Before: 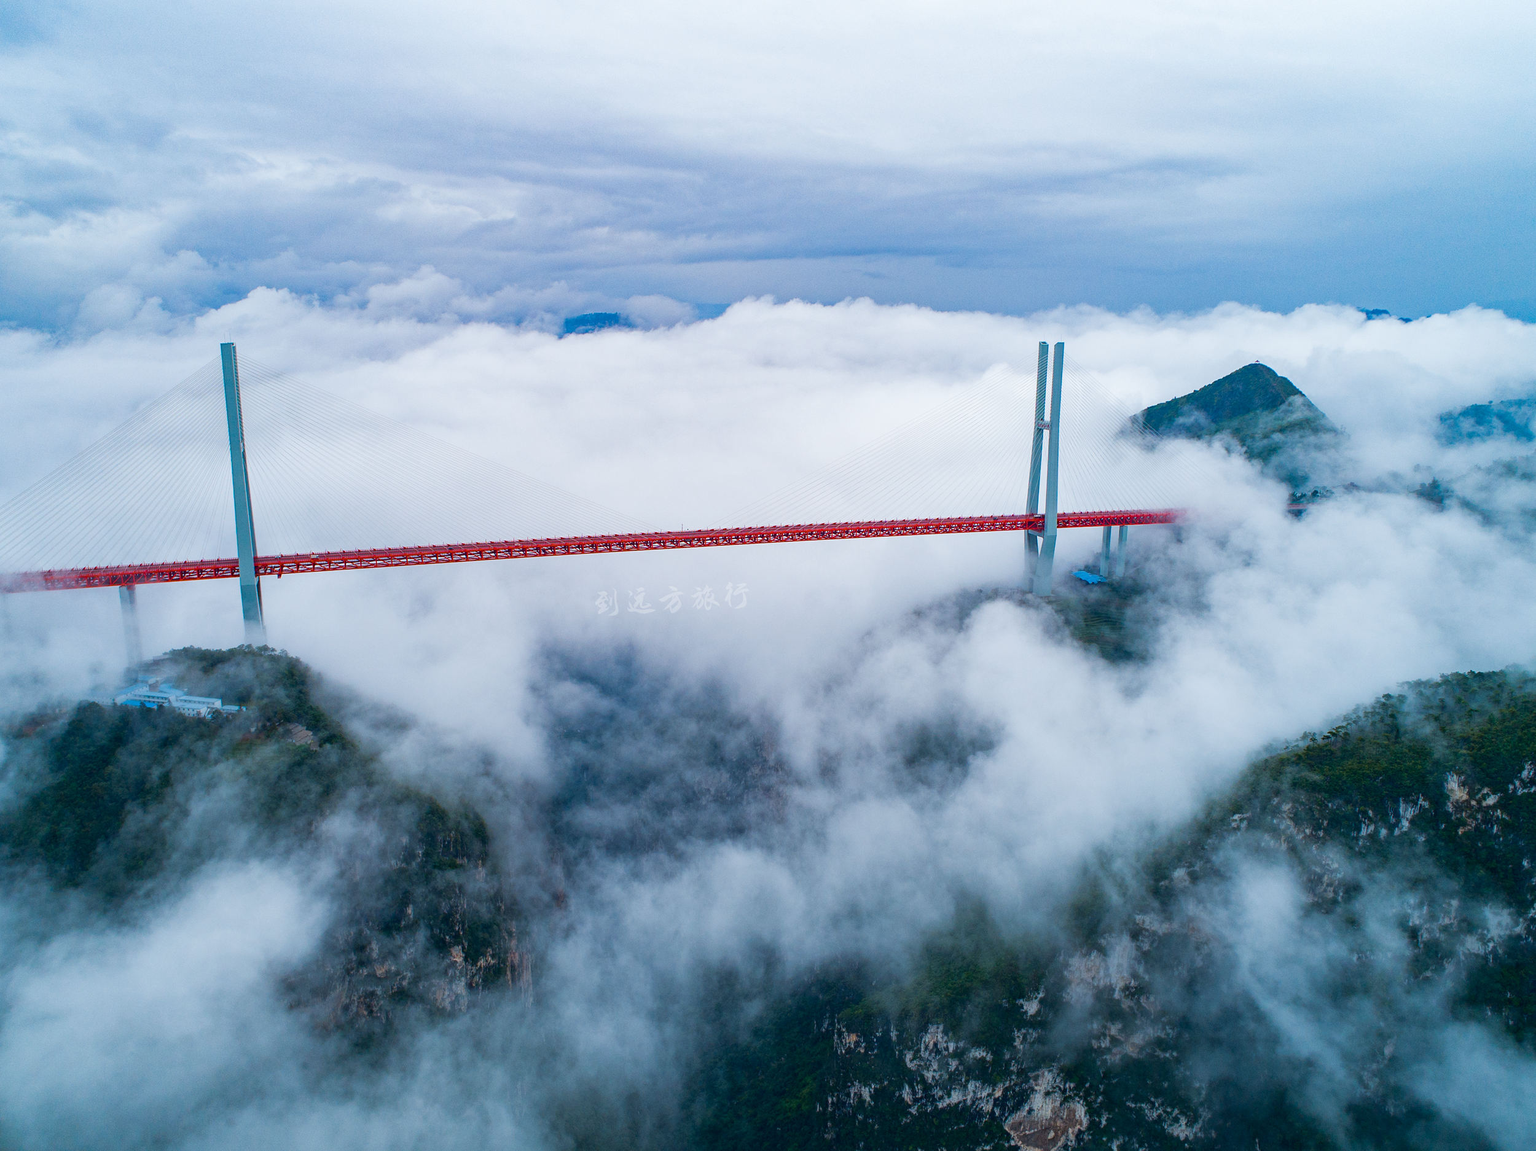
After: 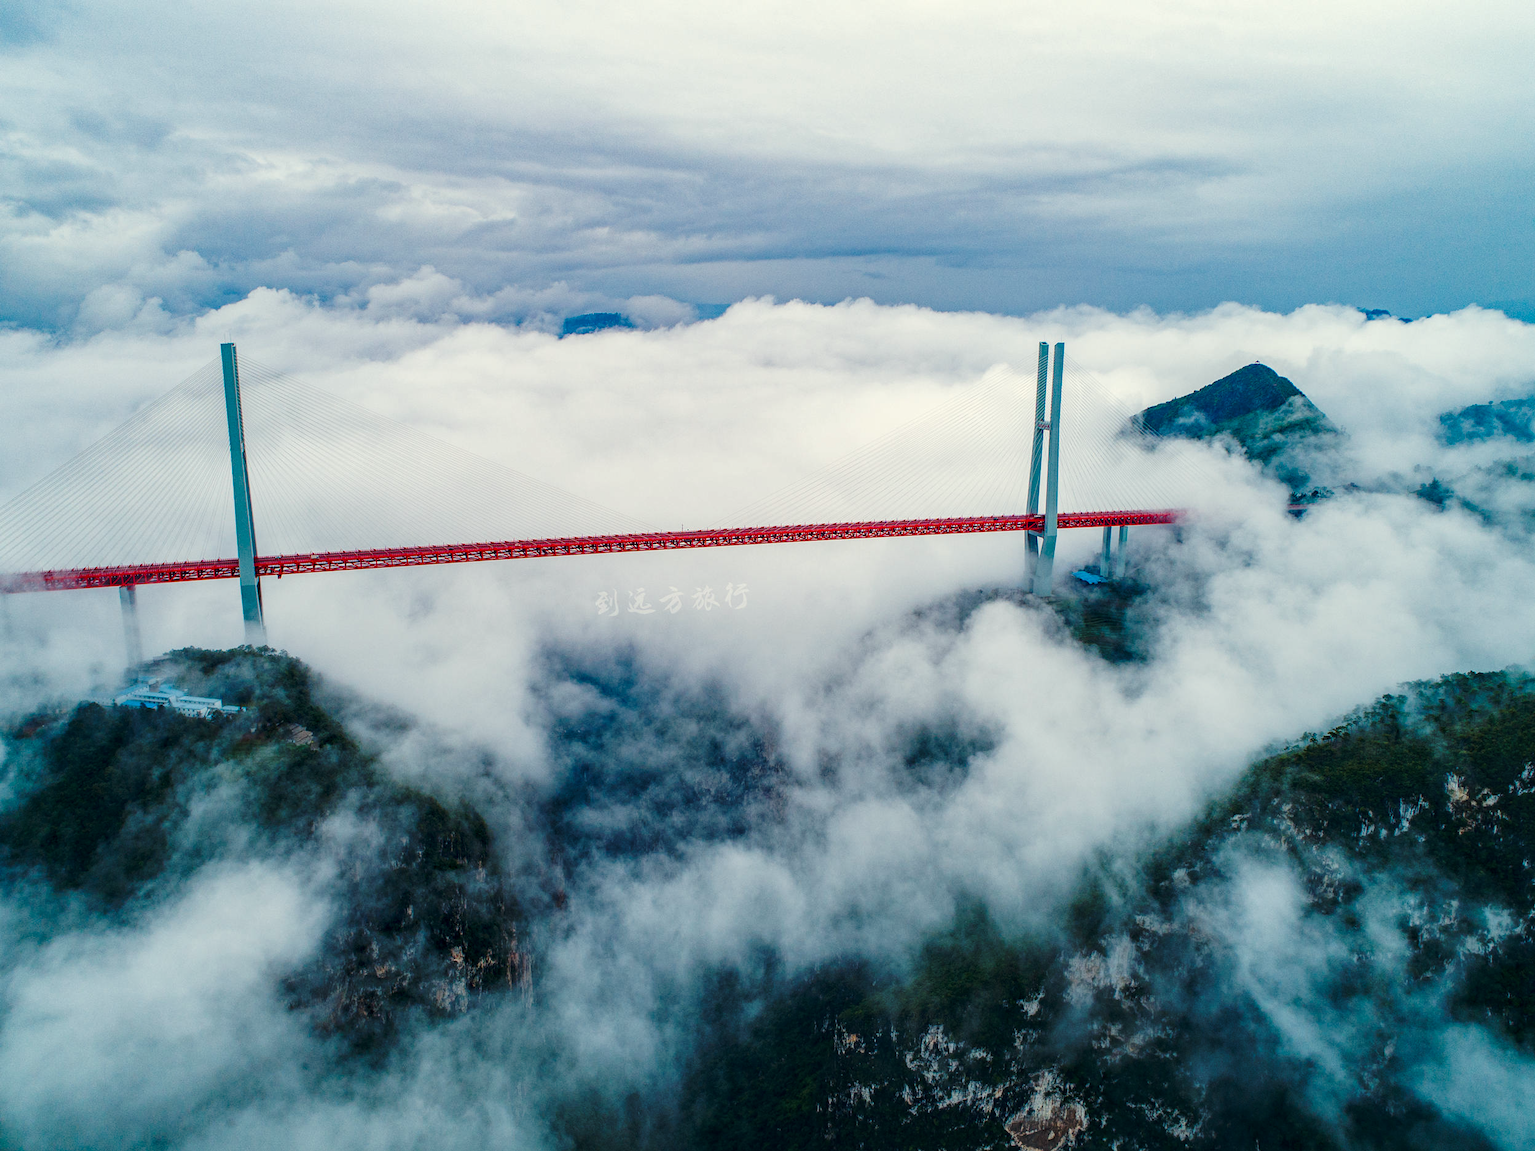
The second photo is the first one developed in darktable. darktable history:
base curve: curves: ch0 [(0, 0) (0.073, 0.04) (0.157, 0.139) (0.492, 0.492) (0.758, 0.758) (1, 1)], preserve colors none
white balance: red 1.029, blue 0.92
local contrast: on, module defaults
